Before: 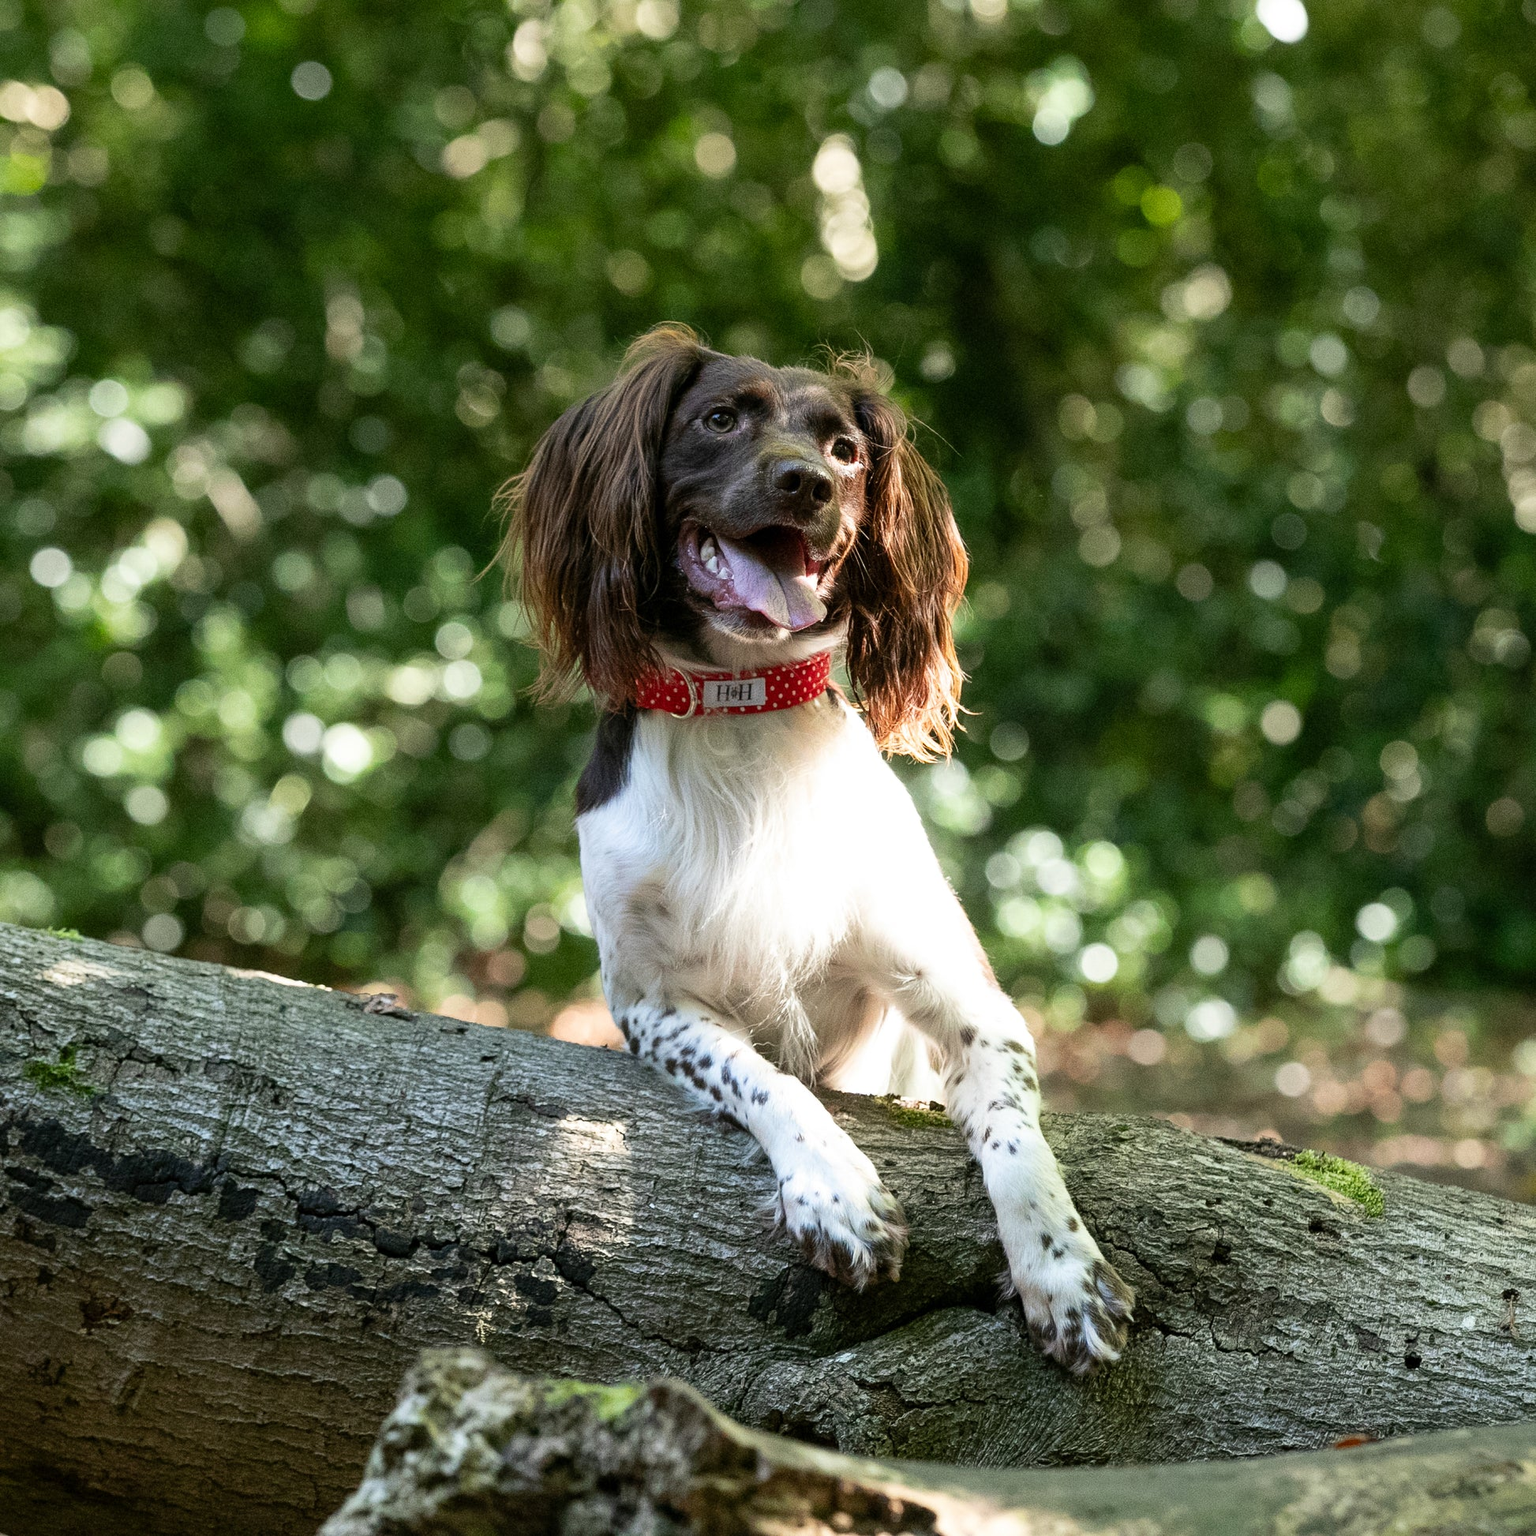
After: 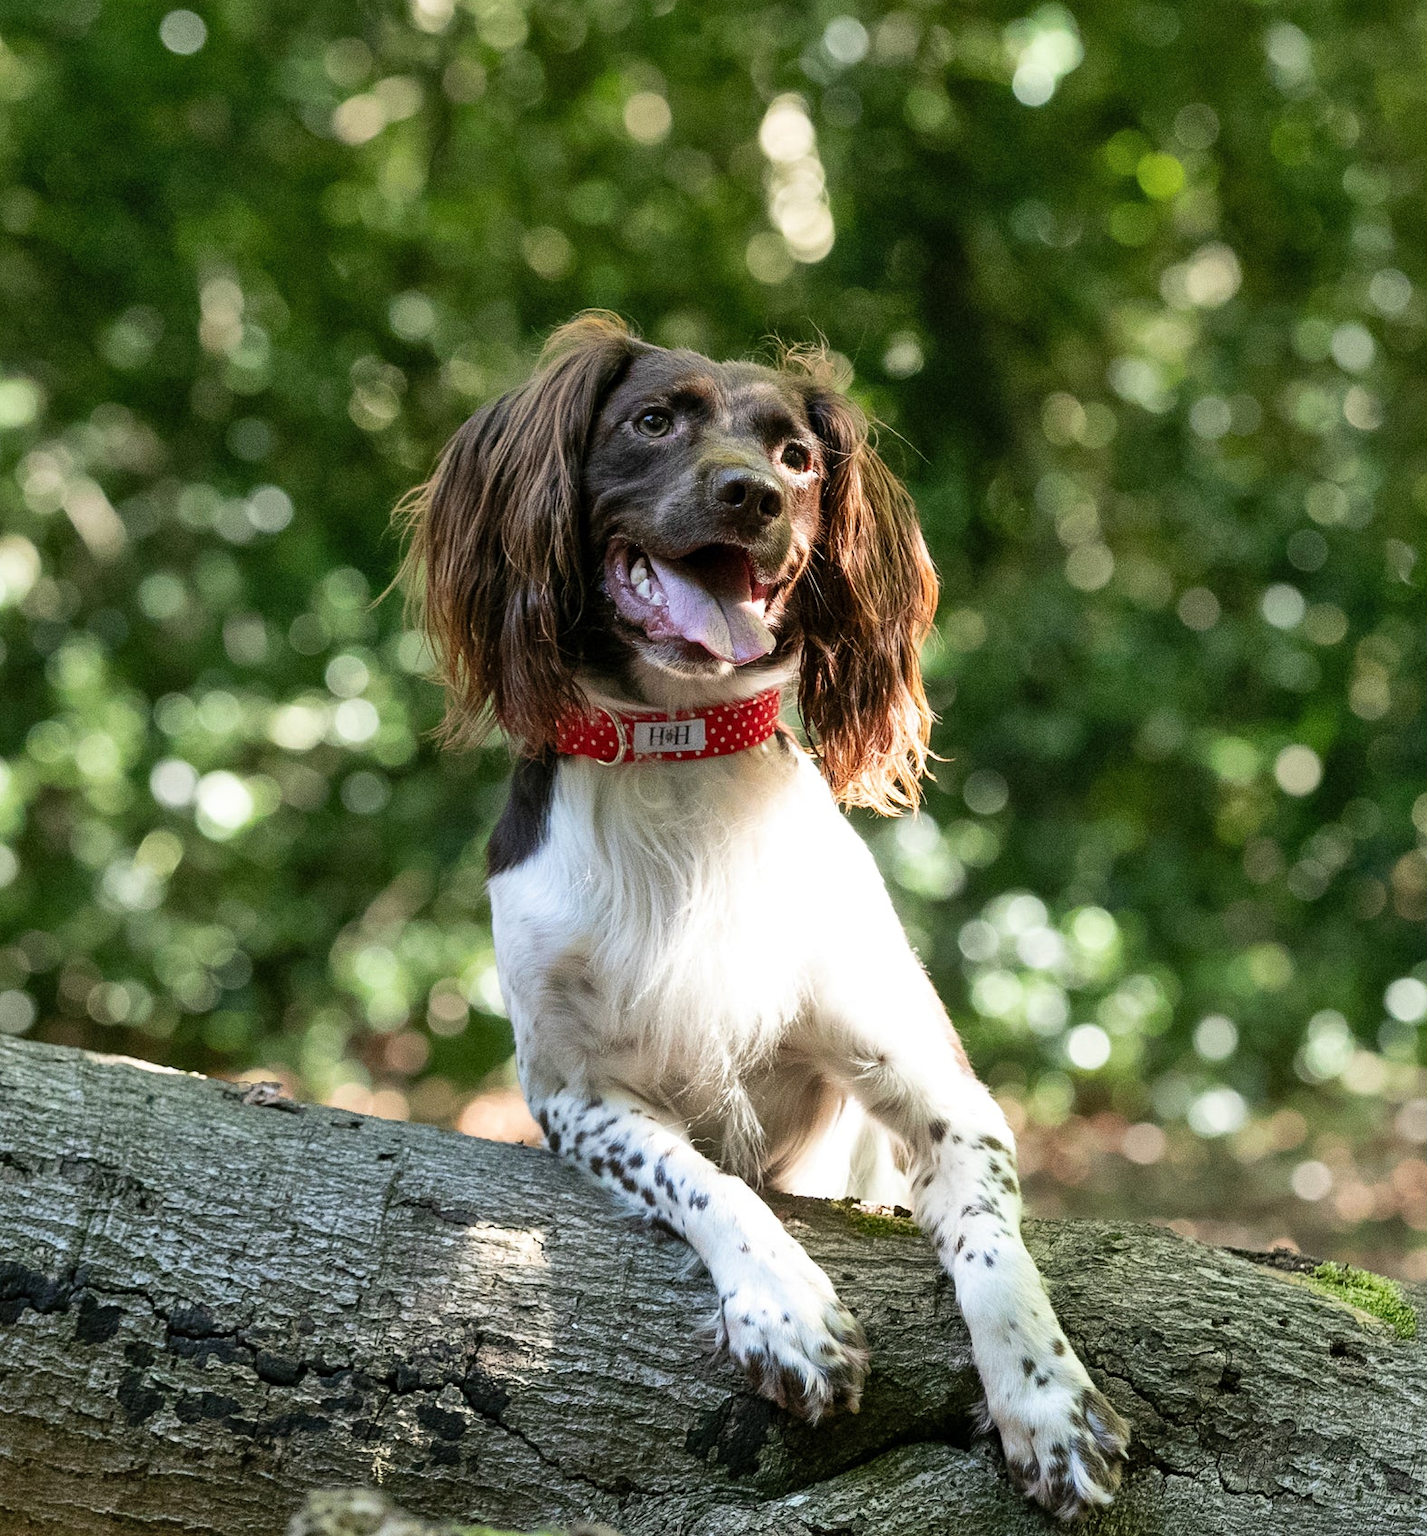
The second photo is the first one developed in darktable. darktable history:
crop: left 9.929%, top 3.475%, right 9.188%, bottom 9.529%
shadows and highlights: soften with gaussian
